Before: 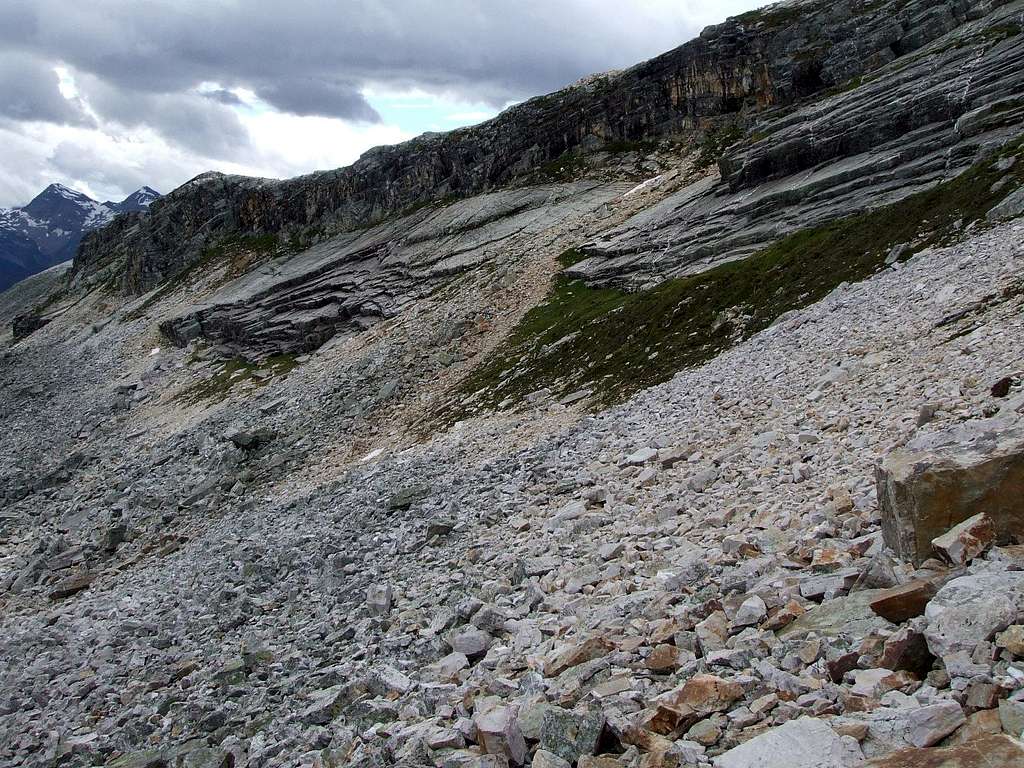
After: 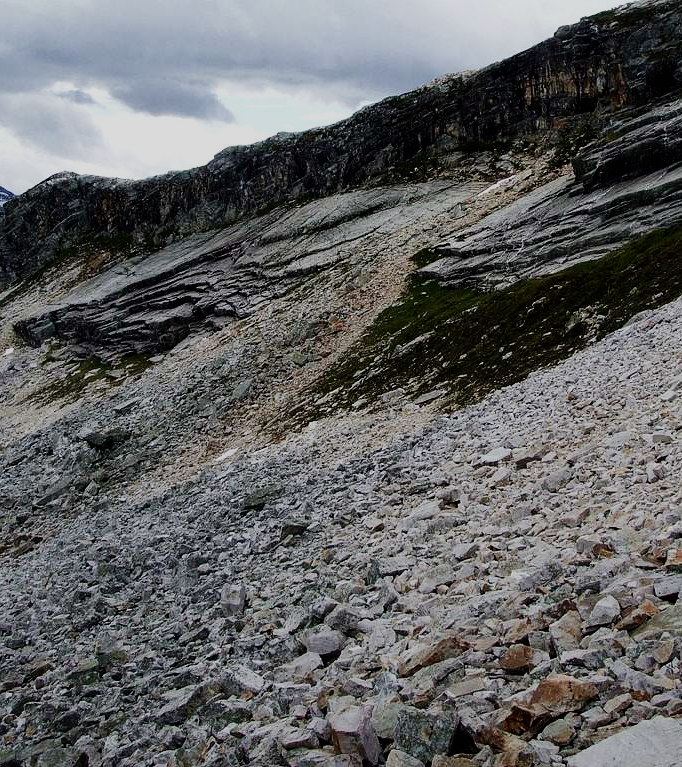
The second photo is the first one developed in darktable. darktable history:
graduated density: rotation -180°, offset 27.42
tone equalizer: on, module defaults
crop and rotate: left 14.292%, right 19.041%
sigmoid: skew -0.2, preserve hue 0%, red attenuation 0.1, red rotation 0.035, green attenuation 0.1, green rotation -0.017, blue attenuation 0.15, blue rotation -0.052, base primaries Rec2020
